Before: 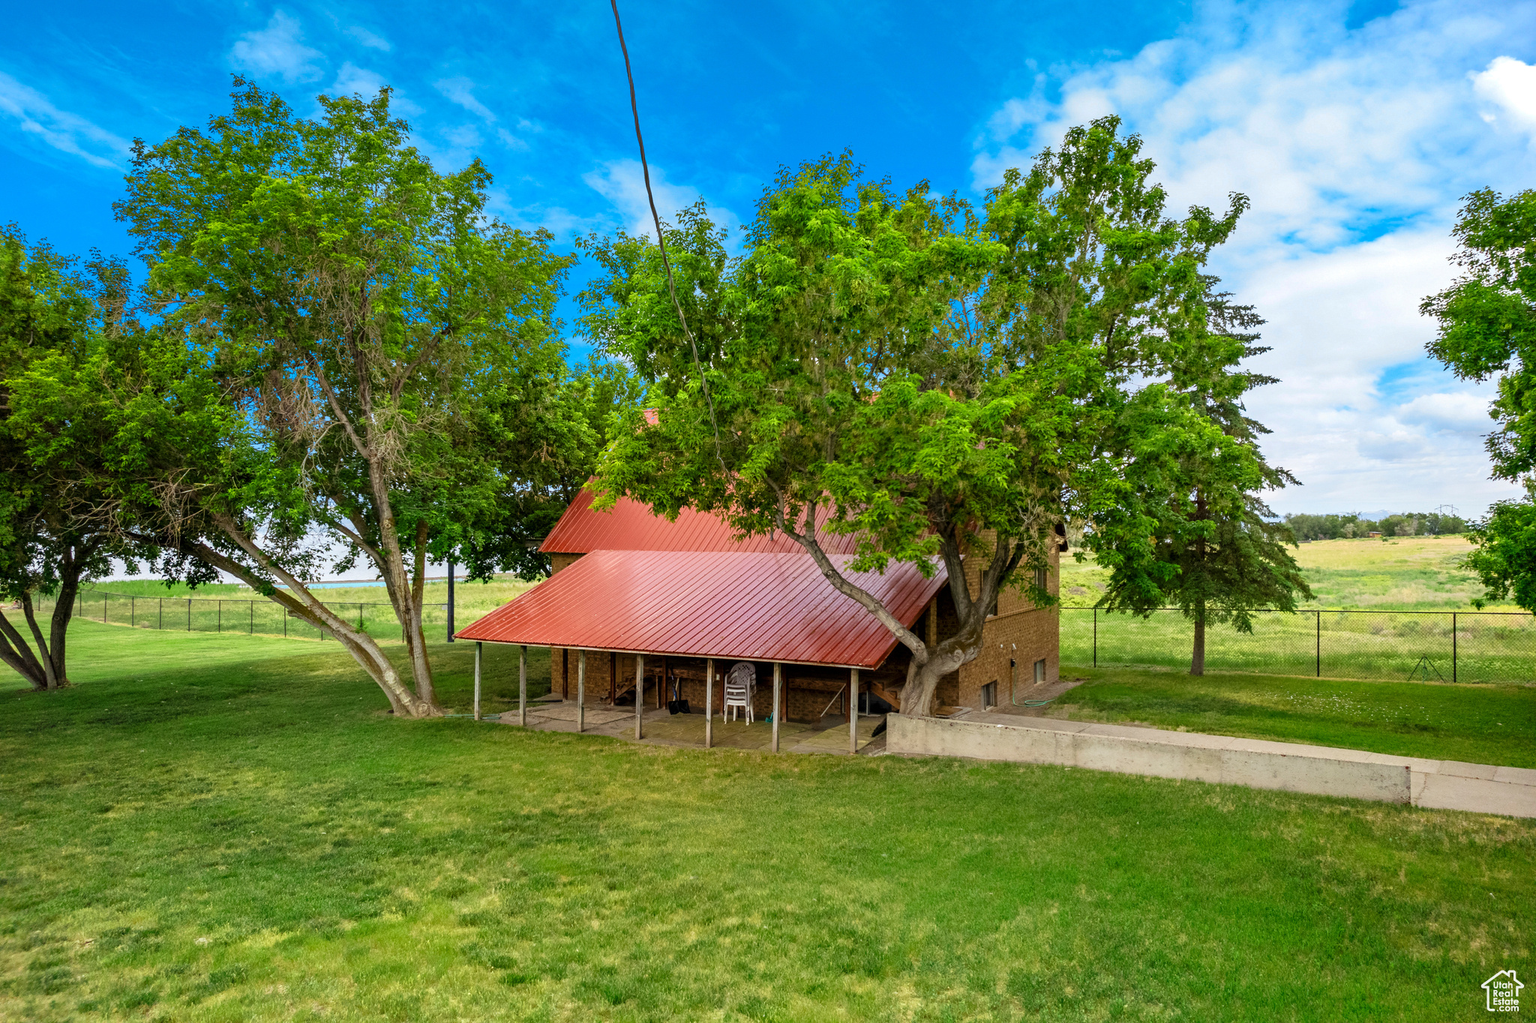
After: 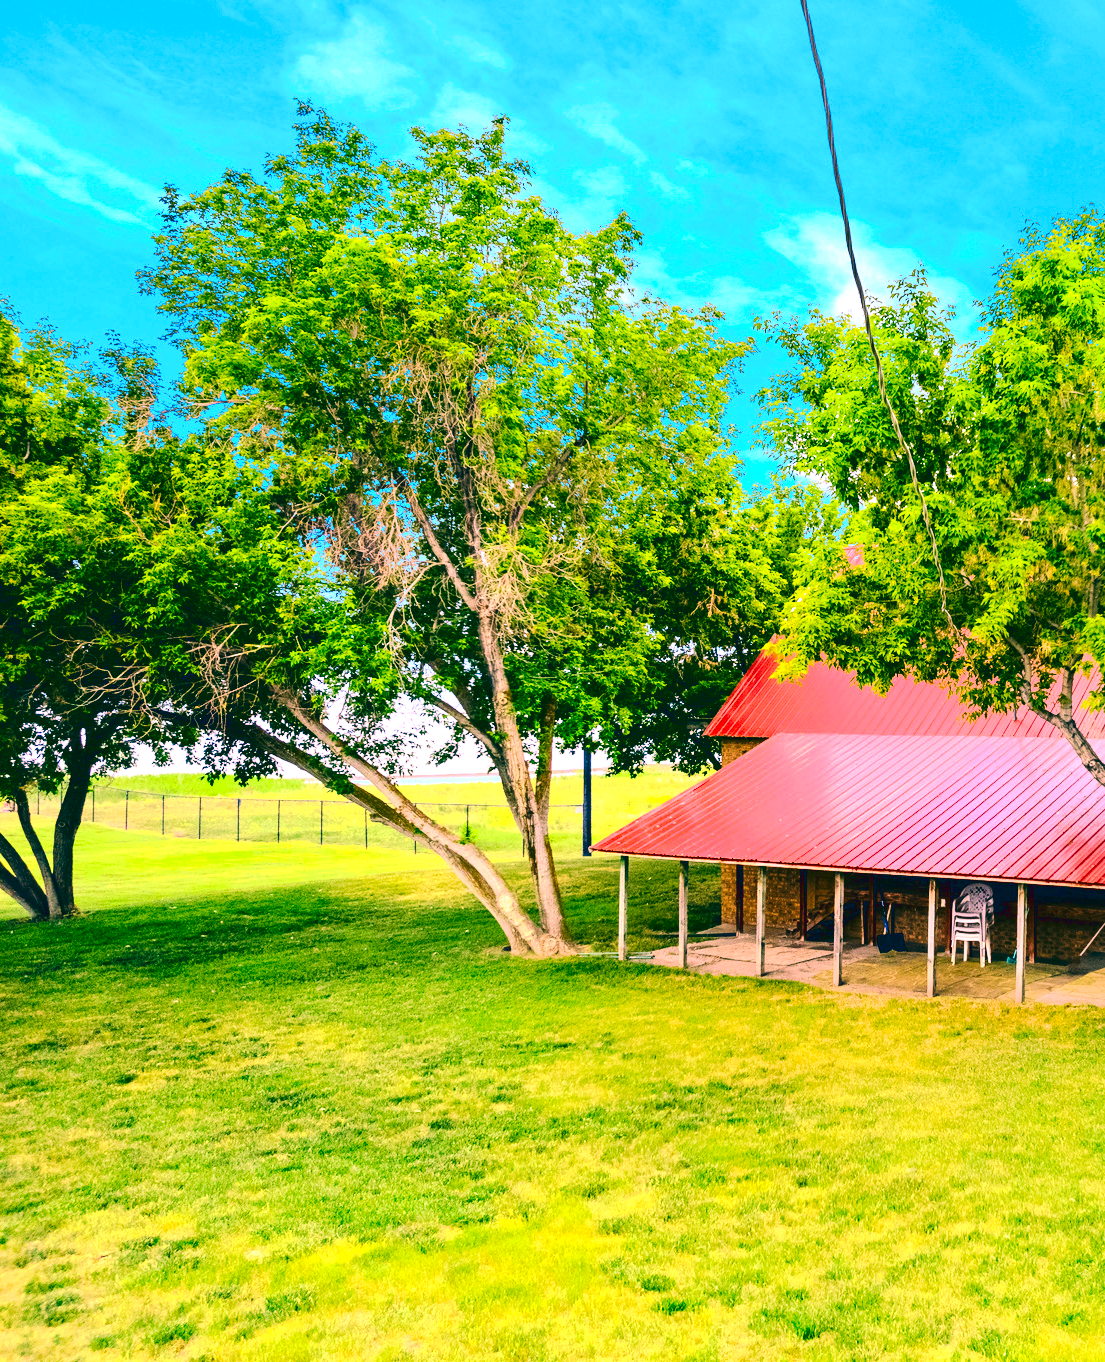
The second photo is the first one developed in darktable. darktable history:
tone curve: curves: ch0 [(0, 0.032) (0.181, 0.152) (0.751, 0.762) (1, 1)], color space Lab, linked channels, preserve colors none
base curve: curves: ch0 [(0, 0) (0.262, 0.32) (0.722, 0.705) (1, 1)], preserve colors none
crop: left 0.69%, right 45.335%, bottom 0.091%
color correction: highlights a* 16.47, highlights b* 0.314, shadows a* -14.81, shadows b* -14.37, saturation 1.52
tone equalizer: on, module defaults
contrast brightness saturation: contrast 0.28
exposure: black level correction 0, exposure 1 EV, compensate highlight preservation false
